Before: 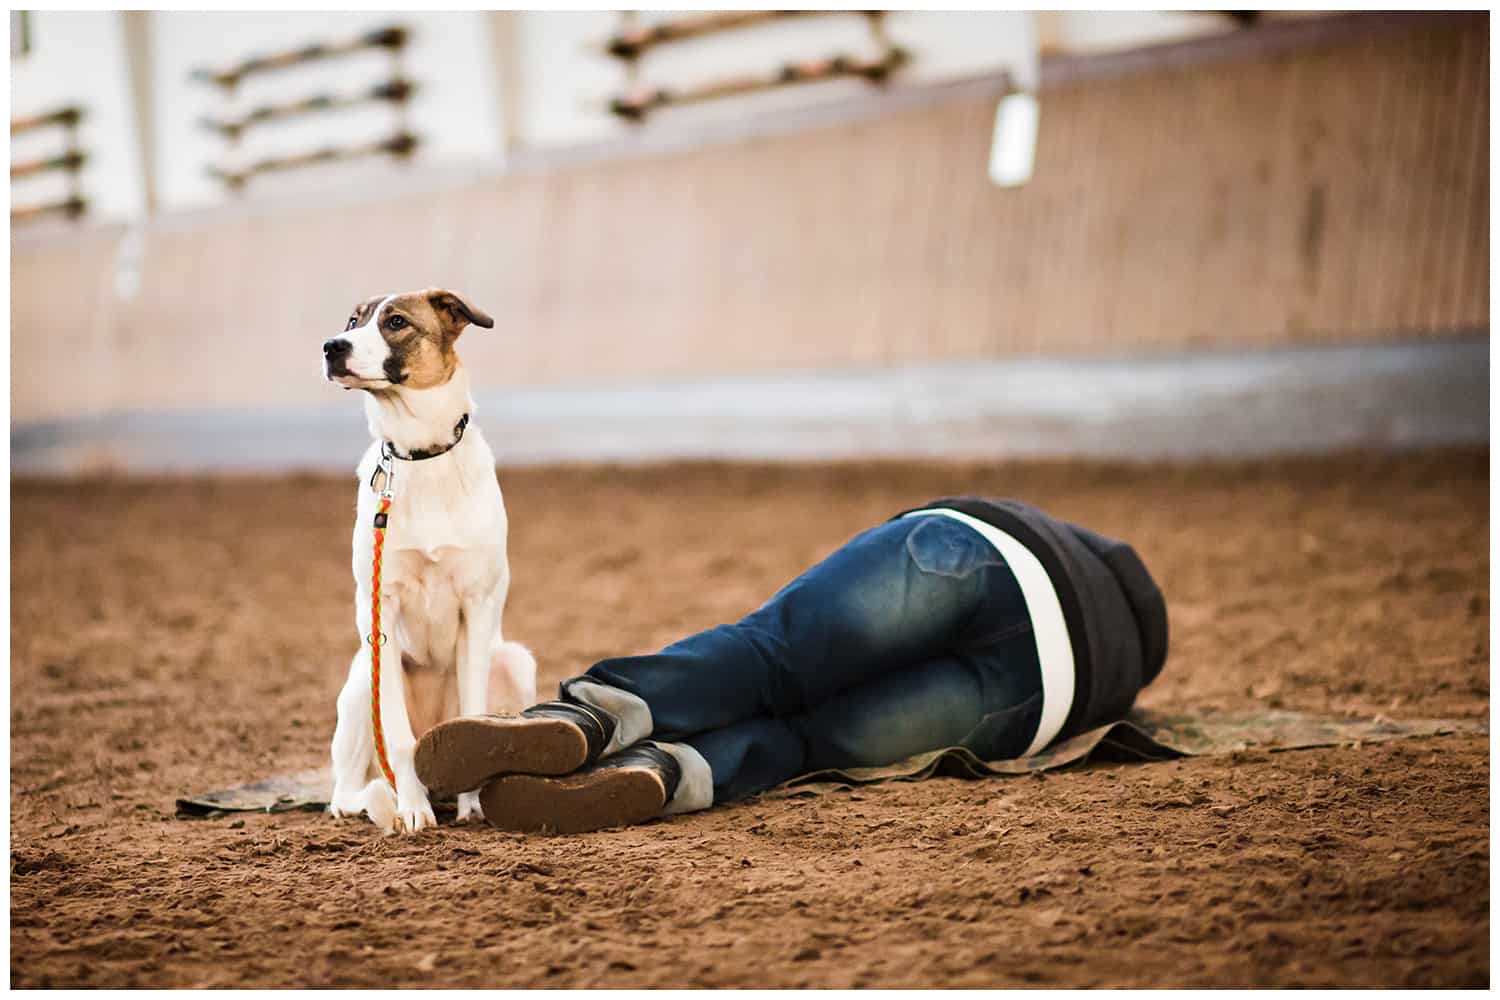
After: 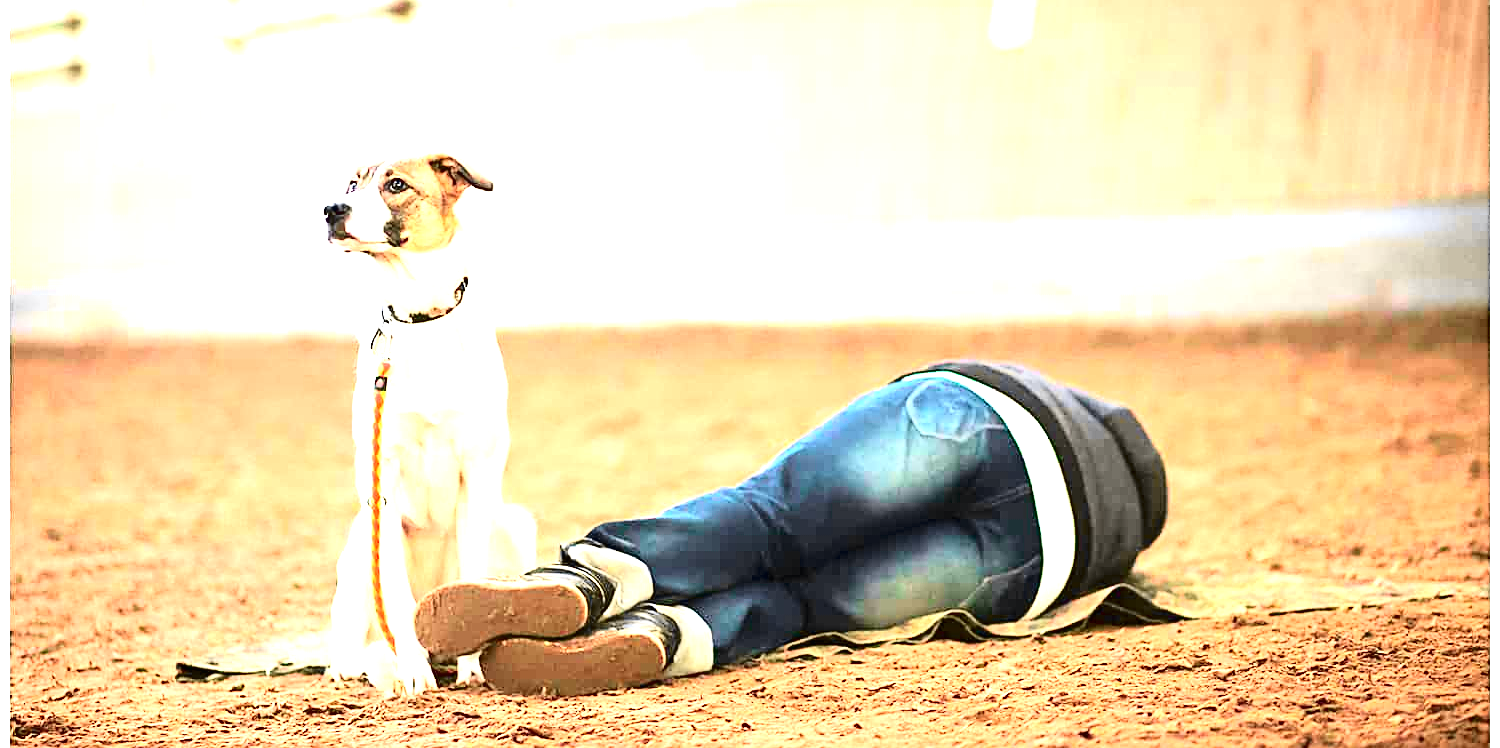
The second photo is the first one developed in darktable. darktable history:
sharpen: on, module defaults
tone curve: curves: ch0 [(0, 0.011) (0.053, 0.026) (0.174, 0.115) (0.398, 0.444) (0.673, 0.775) (0.829, 0.906) (0.991, 0.981)]; ch1 [(0, 0) (0.276, 0.206) (0.409, 0.383) (0.473, 0.458) (0.492, 0.499) (0.521, 0.502) (0.546, 0.543) (0.585, 0.617) (0.659, 0.686) (0.78, 0.8) (1, 1)]; ch2 [(0, 0) (0.438, 0.449) (0.473, 0.469) (0.503, 0.5) (0.523, 0.538) (0.562, 0.598) (0.612, 0.635) (0.695, 0.713) (1, 1)], color space Lab, independent channels, preserve colors none
crop: top 13.776%, bottom 11.348%
exposure: black level correction 0, exposure 2.163 EV, compensate highlight preservation false
